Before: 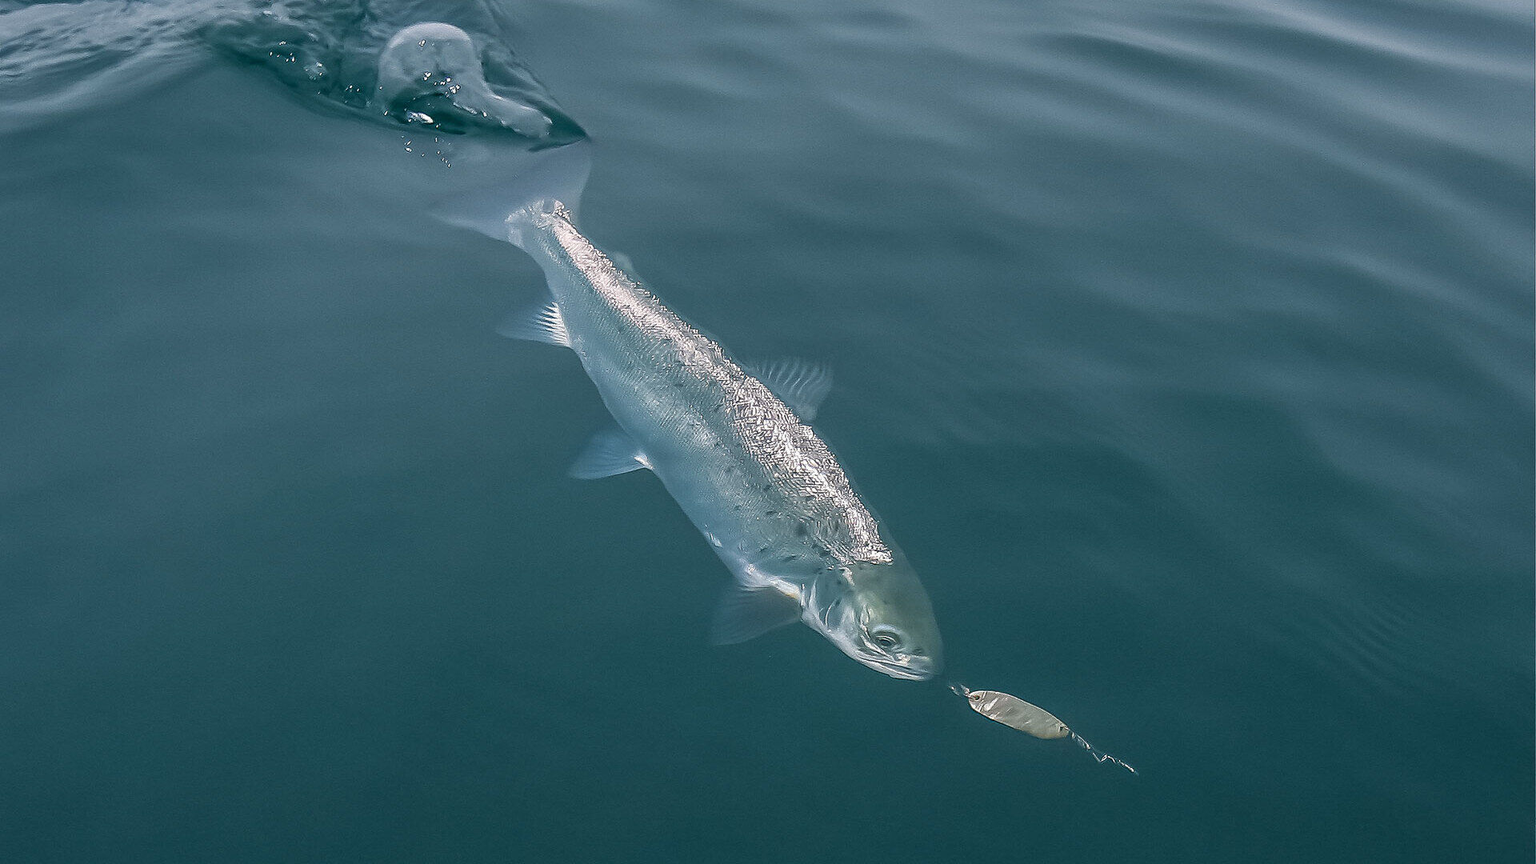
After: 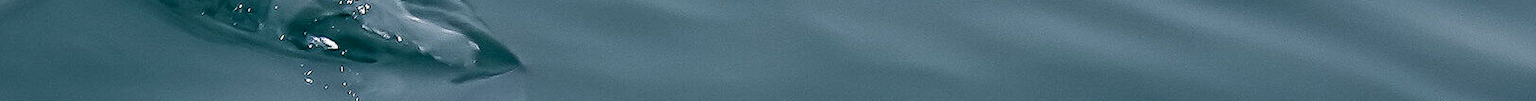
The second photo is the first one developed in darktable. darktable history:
crop and rotate: left 9.644%, top 9.491%, right 6.021%, bottom 80.509%
exposure: black level correction 0.002, compensate highlight preservation false
